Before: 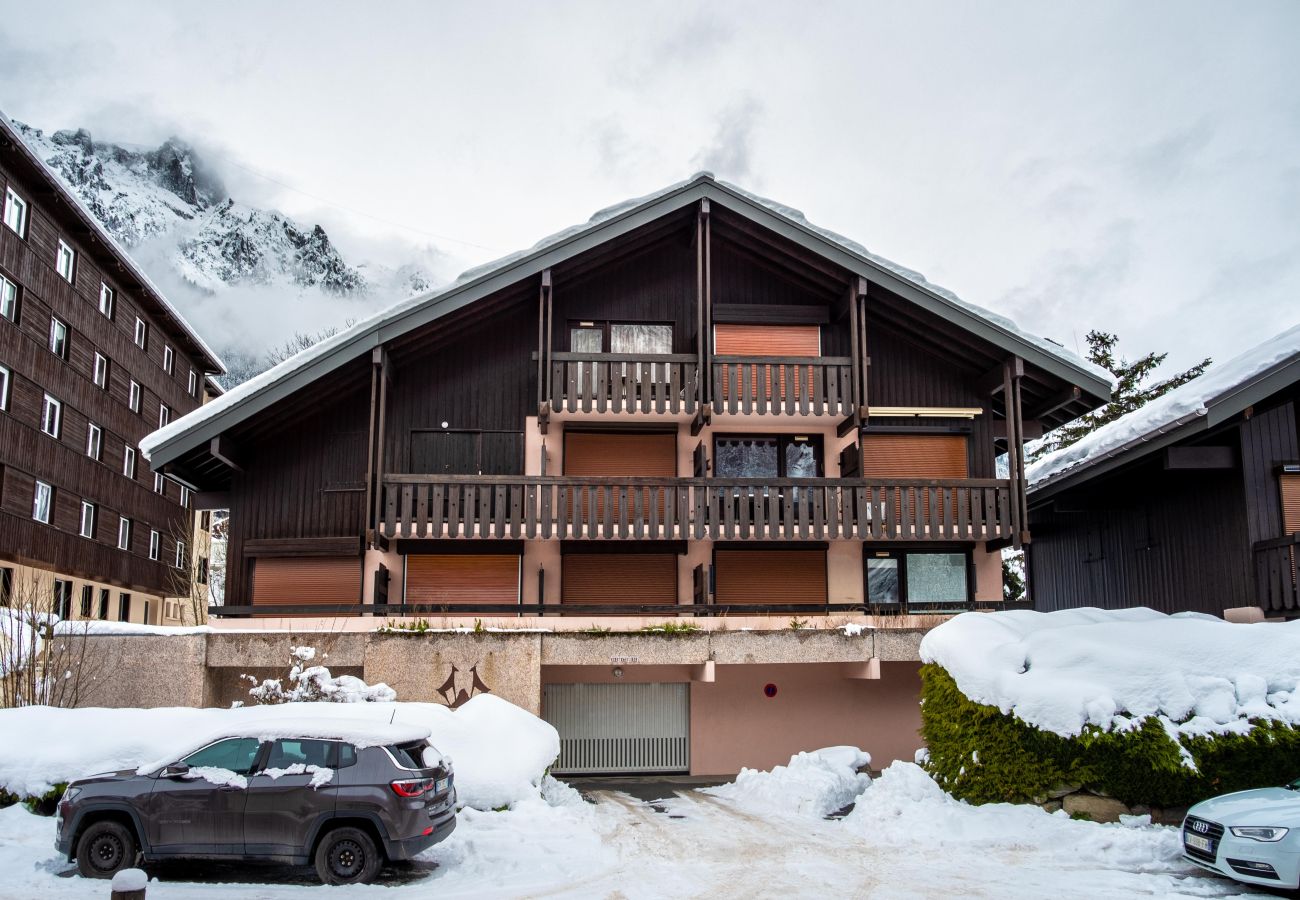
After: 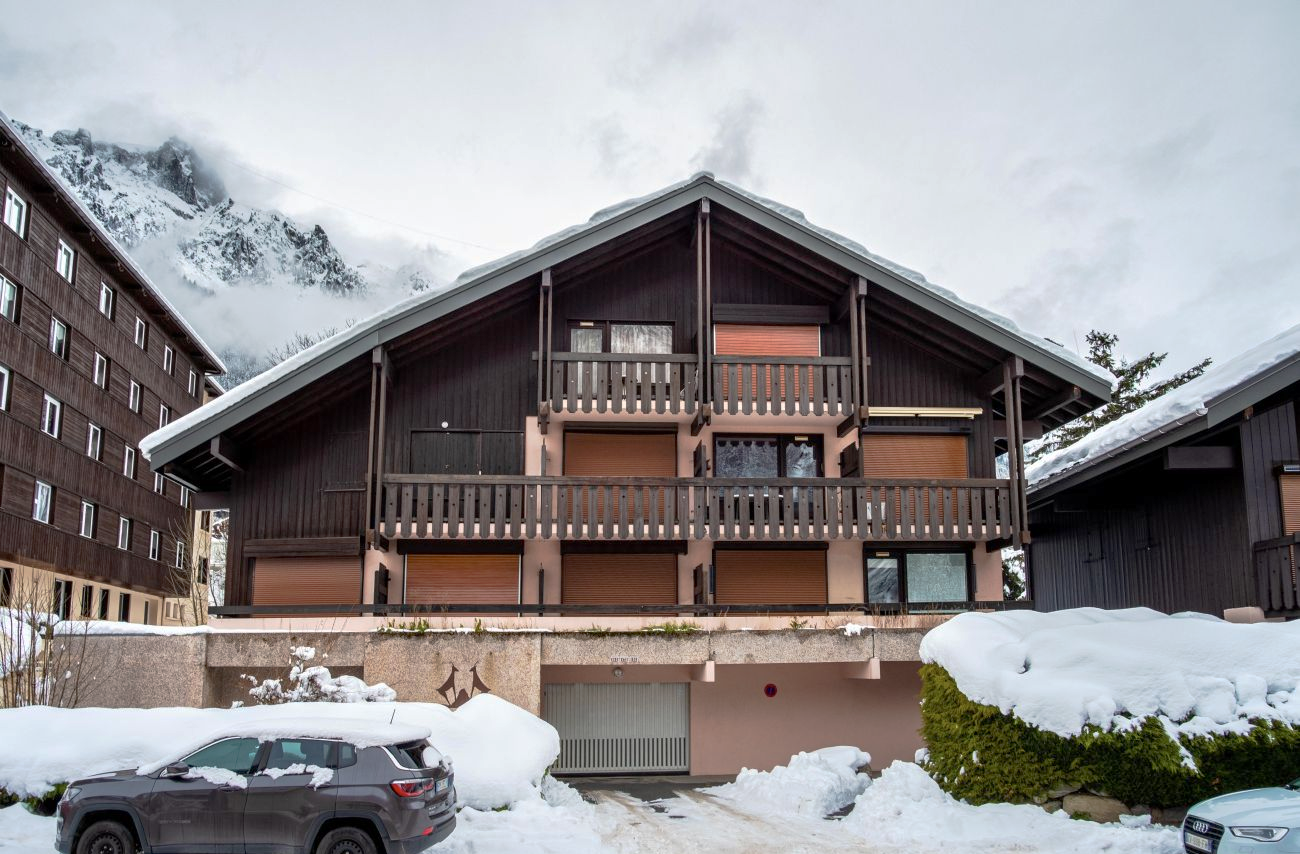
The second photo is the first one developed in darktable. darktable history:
crop and rotate: top 0%, bottom 5.097%
tone curve: curves: ch0 [(0, 0) (0.003, 0.005) (0.011, 0.016) (0.025, 0.036) (0.044, 0.071) (0.069, 0.112) (0.1, 0.149) (0.136, 0.187) (0.177, 0.228) (0.224, 0.272) (0.277, 0.32) (0.335, 0.374) (0.399, 0.429) (0.468, 0.479) (0.543, 0.538) (0.623, 0.609) (0.709, 0.697) (0.801, 0.789) (0.898, 0.876) (1, 1)], preserve colors none
